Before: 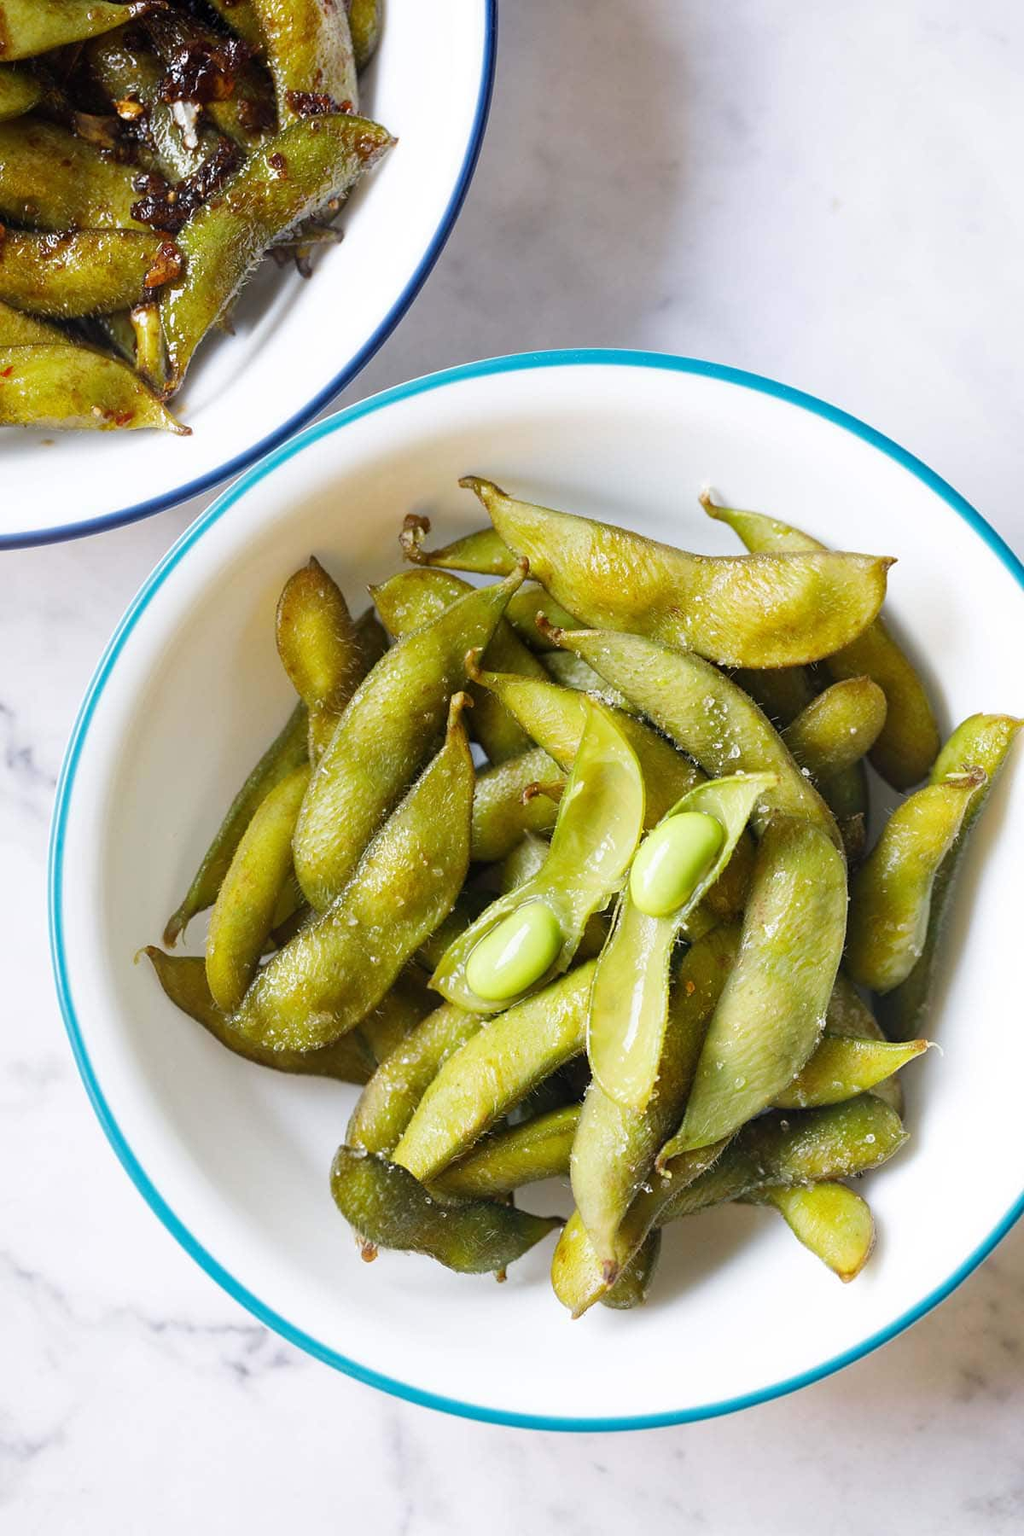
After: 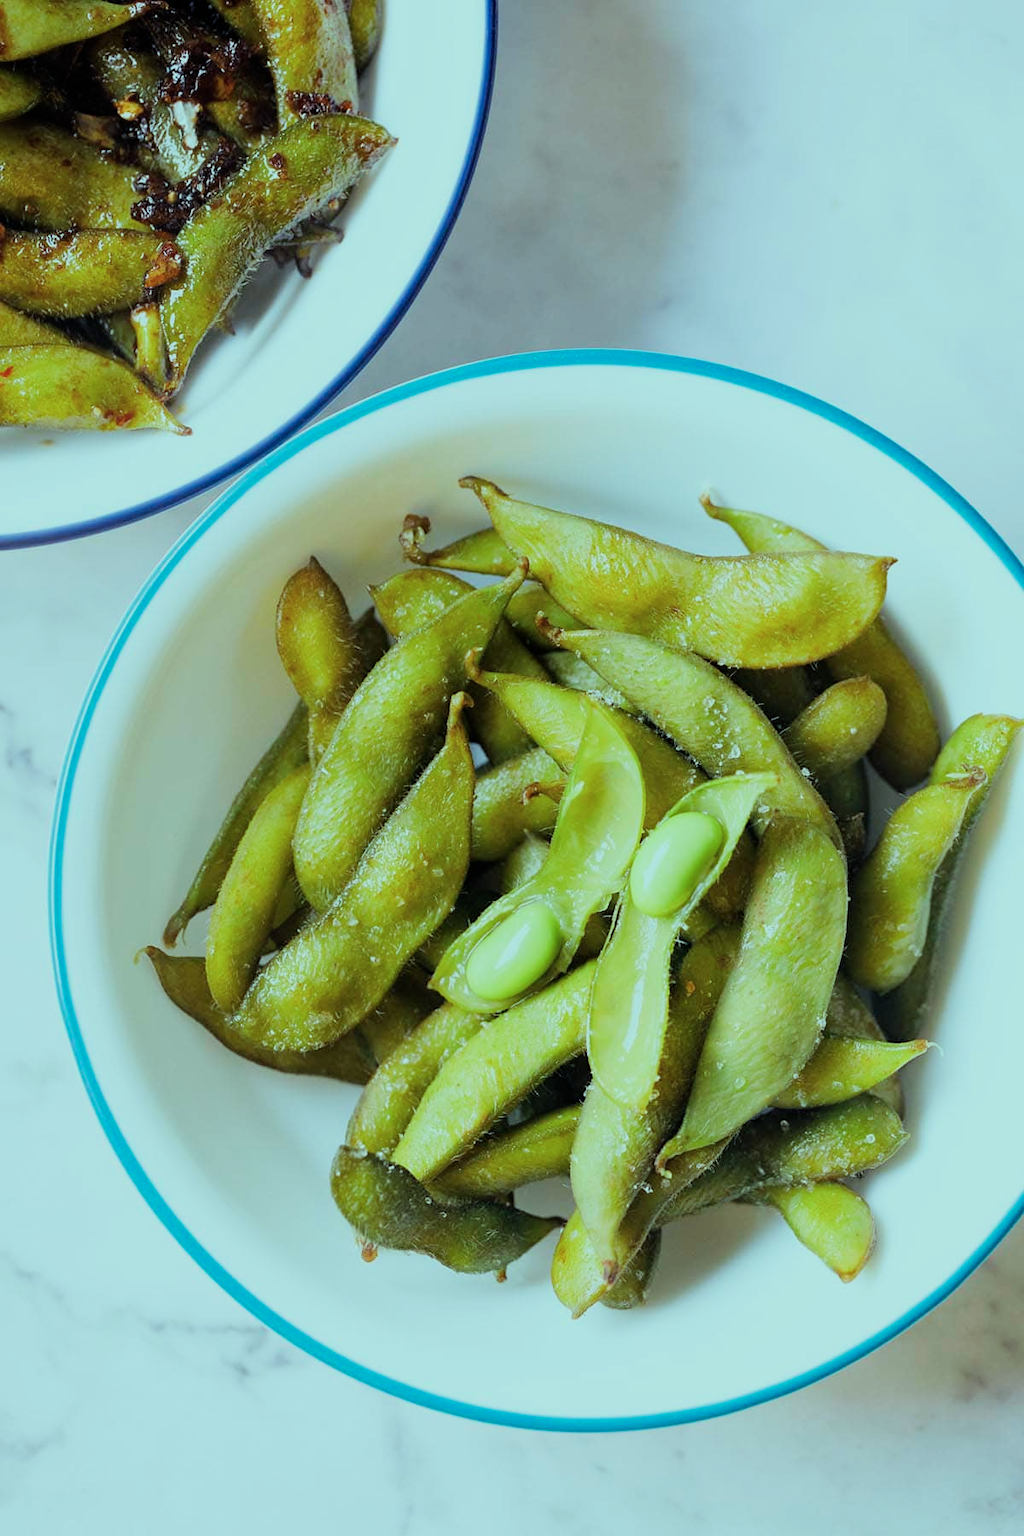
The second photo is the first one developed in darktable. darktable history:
filmic rgb: hardness 4.17
color balance rgb: shadows lift › chroma 7.23%, shadows lift › hue 246.48°, highlights gain › chroma 5.38%, highlights gain › hue 196.93°, white fulcrum 1 EV
